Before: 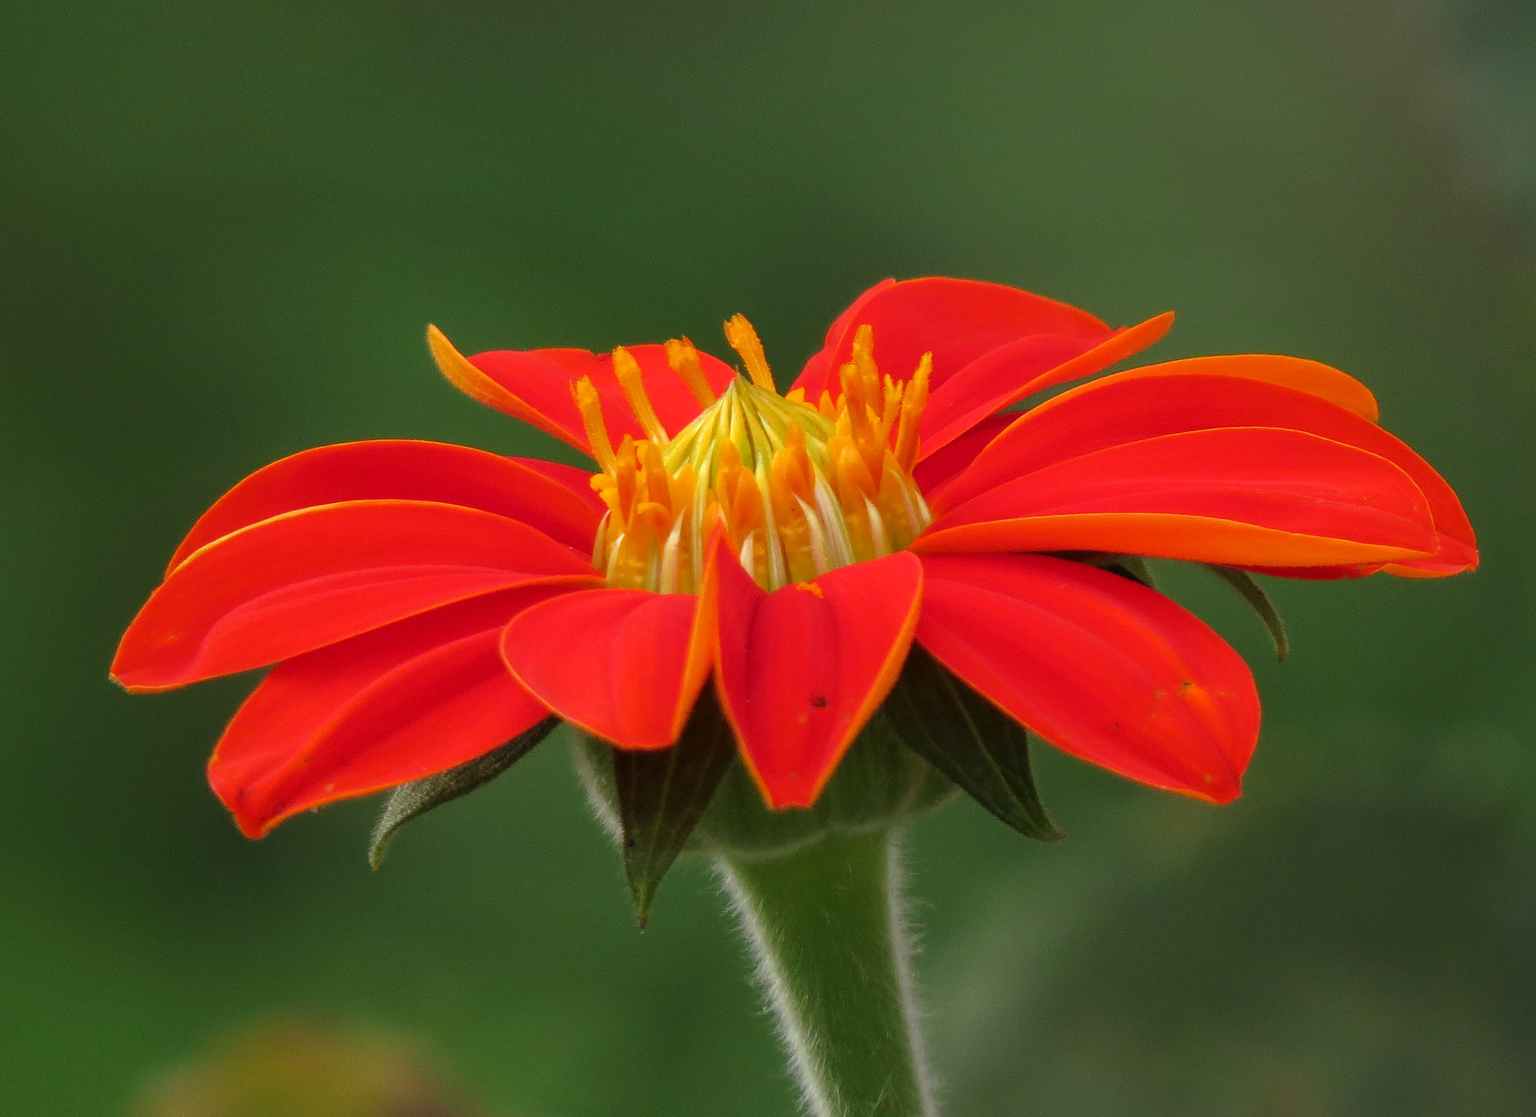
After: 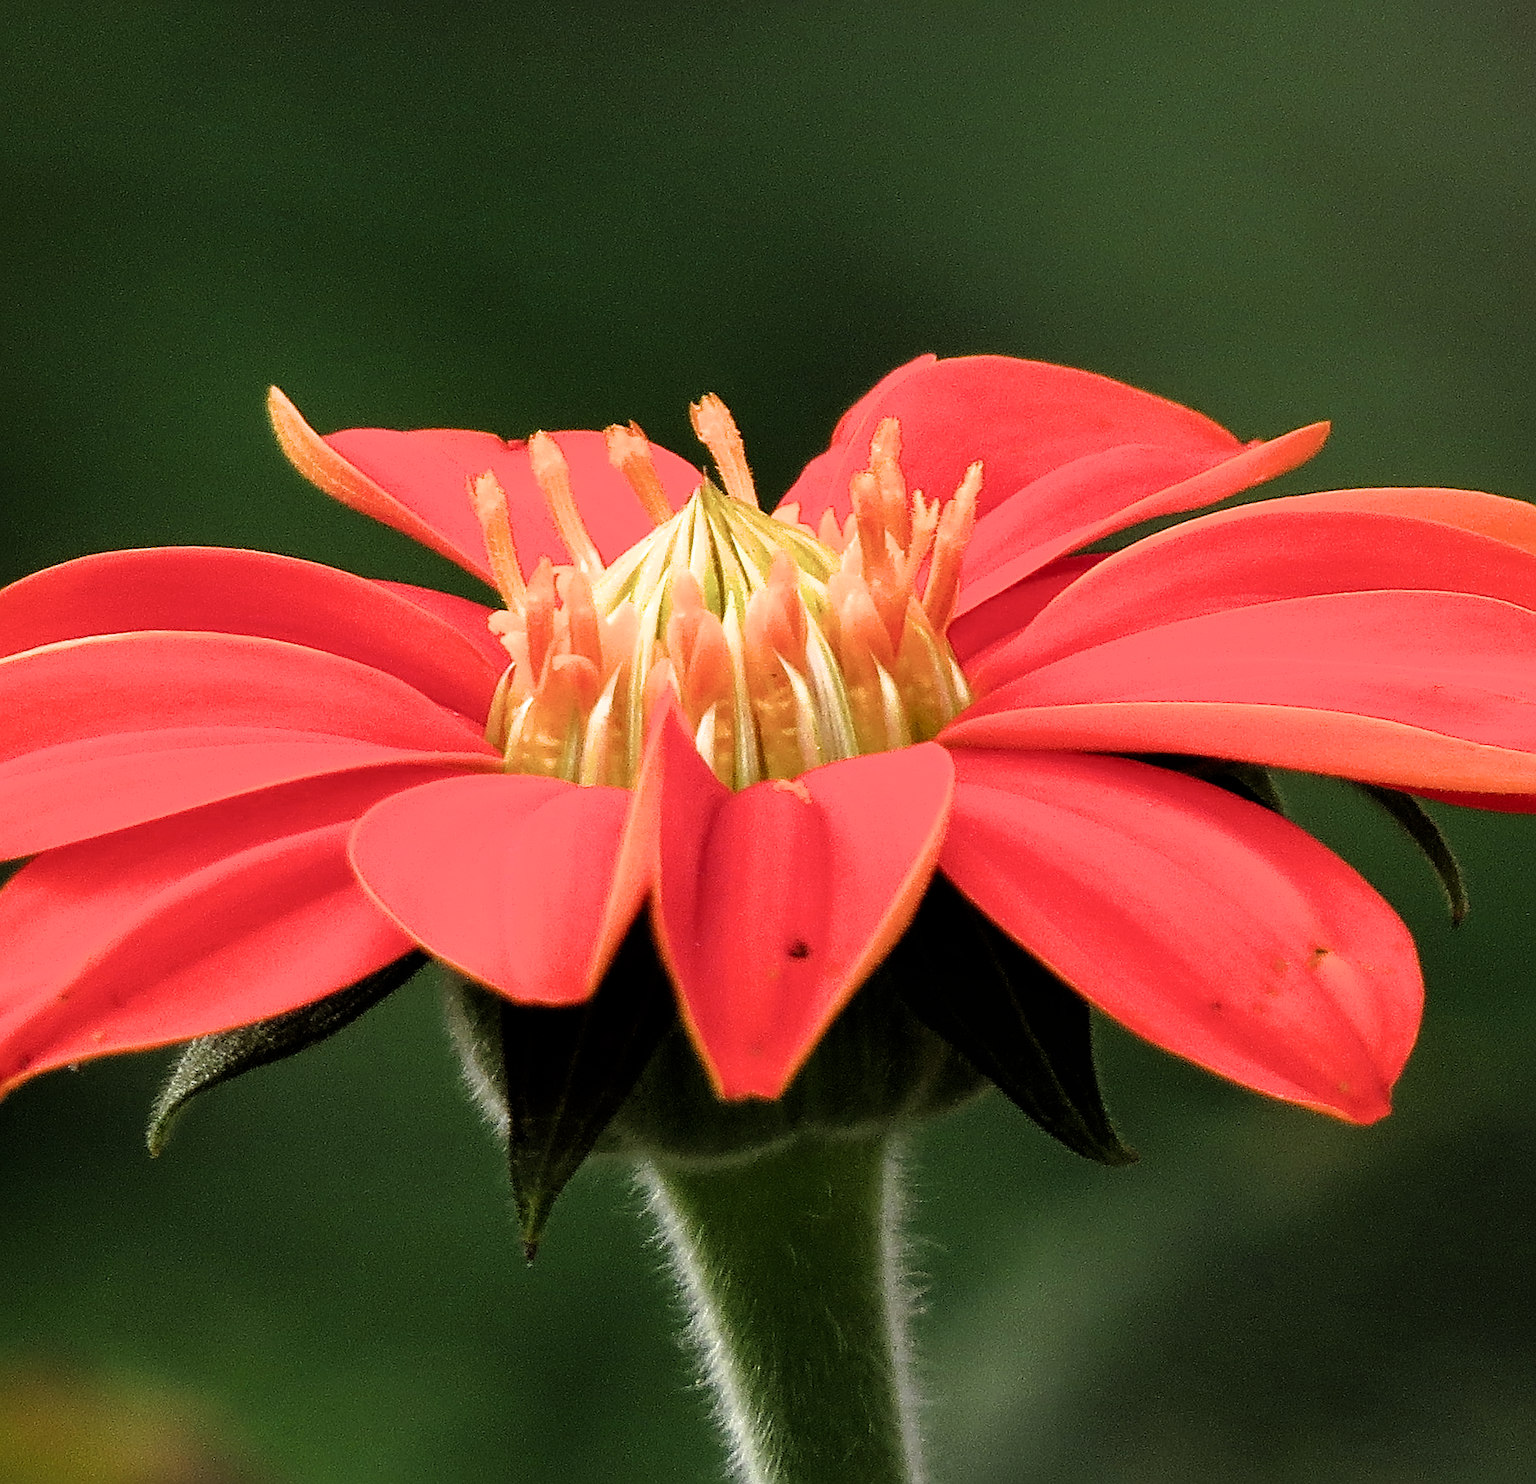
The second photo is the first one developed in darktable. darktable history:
filmic rgb: black relative exposure -8.29 EV, white relative exposure 2.23 EV, threshold 3.04 EV, hardness 7.1, latitude 84.76%, contrast 1.688, highlights saturation mix -3.59%, shadows ↔ highlights balance -1.85%, enable highlight reconstruction true
sharpen: radius 2.67, amount 0.667
crop and rotate: angle -2.91°, left 14.049%, top 0.039%, right 10.799%, bottom 0.049%
